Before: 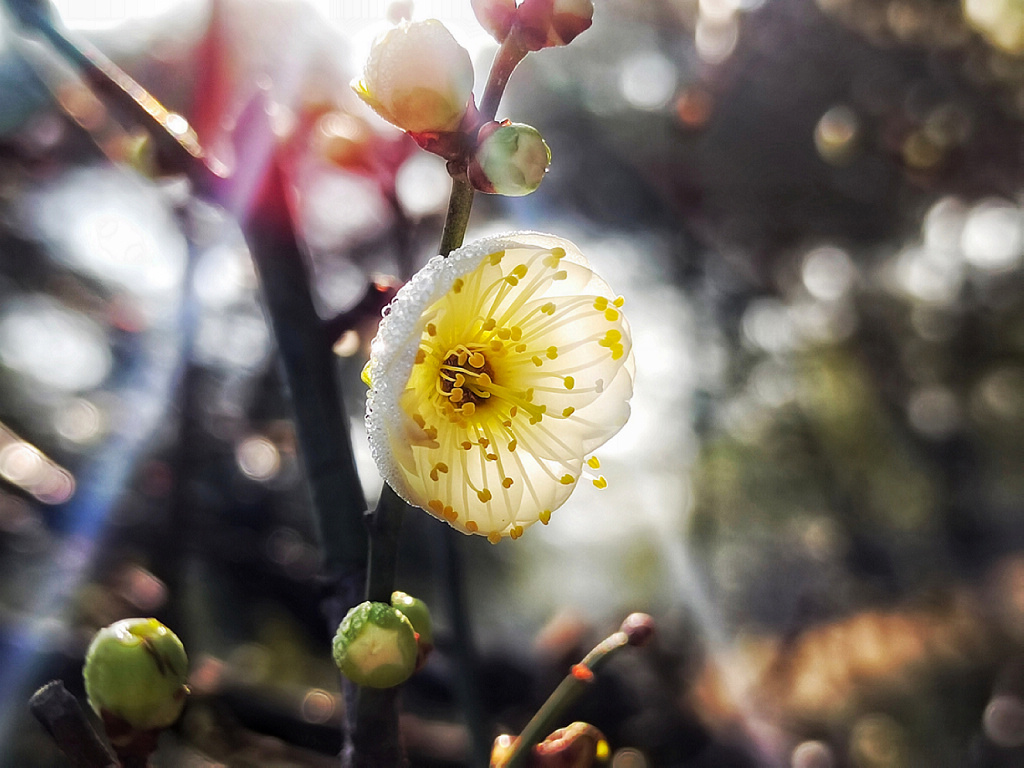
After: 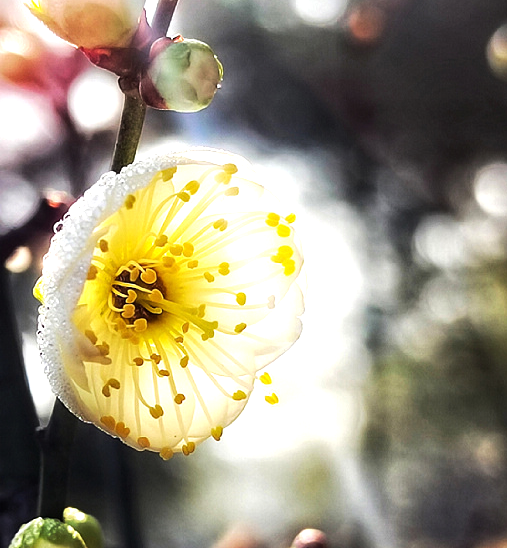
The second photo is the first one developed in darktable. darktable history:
tone equalizer: -8 EV -0.75 EV, -7 EV -0.7 EV, -6 EV -0.6 EV, -5 EV -0.4 EV, -3 EV 0.4 EV, -2 EV 0.6 EV, -1 EV 0.7 EV, +0 EV 0.75 EV, edges refinement/feathering 500, mask exposure compensation -1.57 EV, preserve details no
crop: left 32.075%, top 10.976%, right 18.355%, bottom 17.596%
